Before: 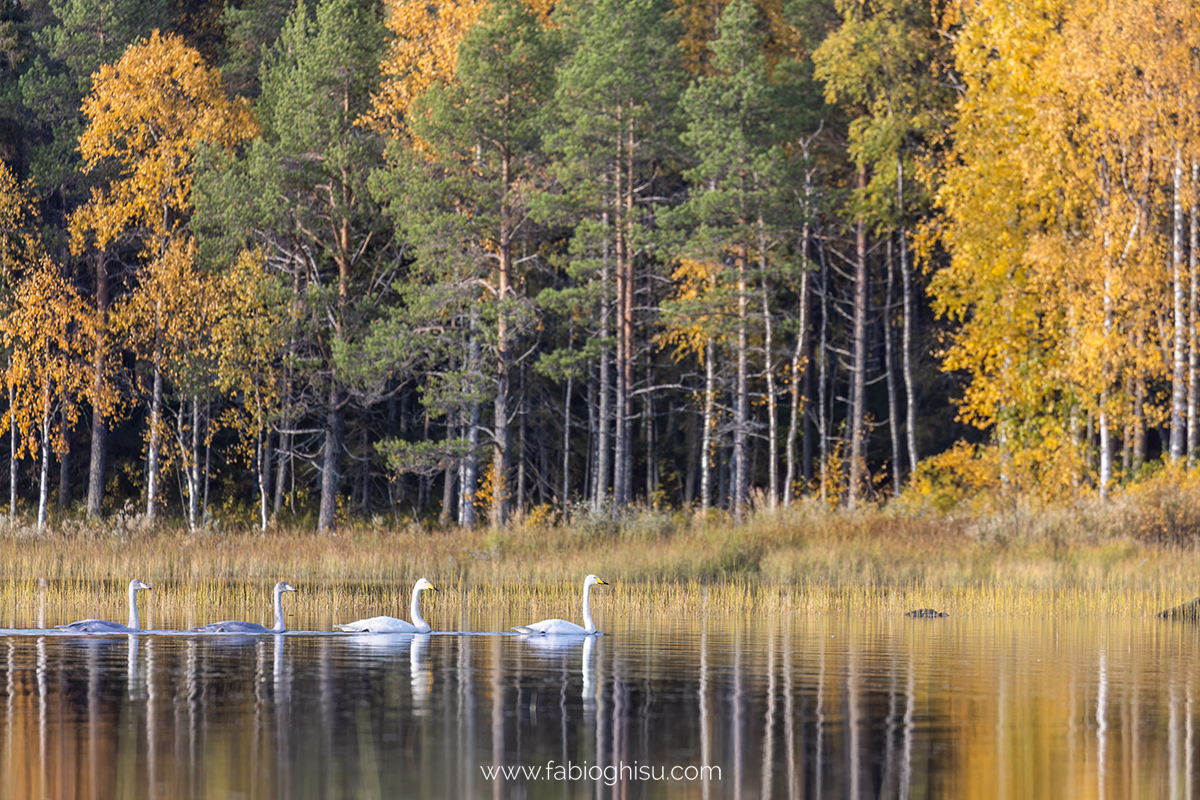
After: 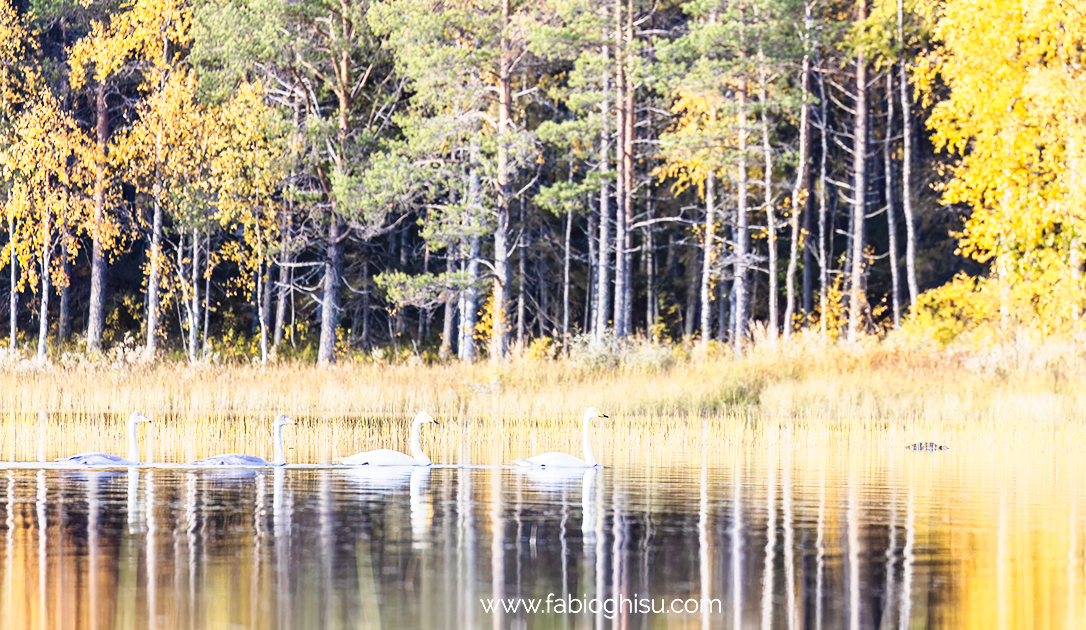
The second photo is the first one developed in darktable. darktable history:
tone curve: curves: ch0 [(0, 0) (0.003, 0.004) (0.011, 0.016) (0.025, 0.035) (0.044, 0.062) (0.069, 0.097) (0.1, 0.143) (0.136, 0.205) (0.177, 0.276) (0.224, 0.36) (0.277, 0.461) (0.335, 0.584) (0.399, 0.686) (0.468, 0.783) (0.543, 0.868) (0.623, 0.927) (0.709, 0.96) (0.801, 0.974) (0.898, 0.986) (1, 1)], preserve colors none
crop: top 20.916%, right 9.437%, bottom 0.316%
